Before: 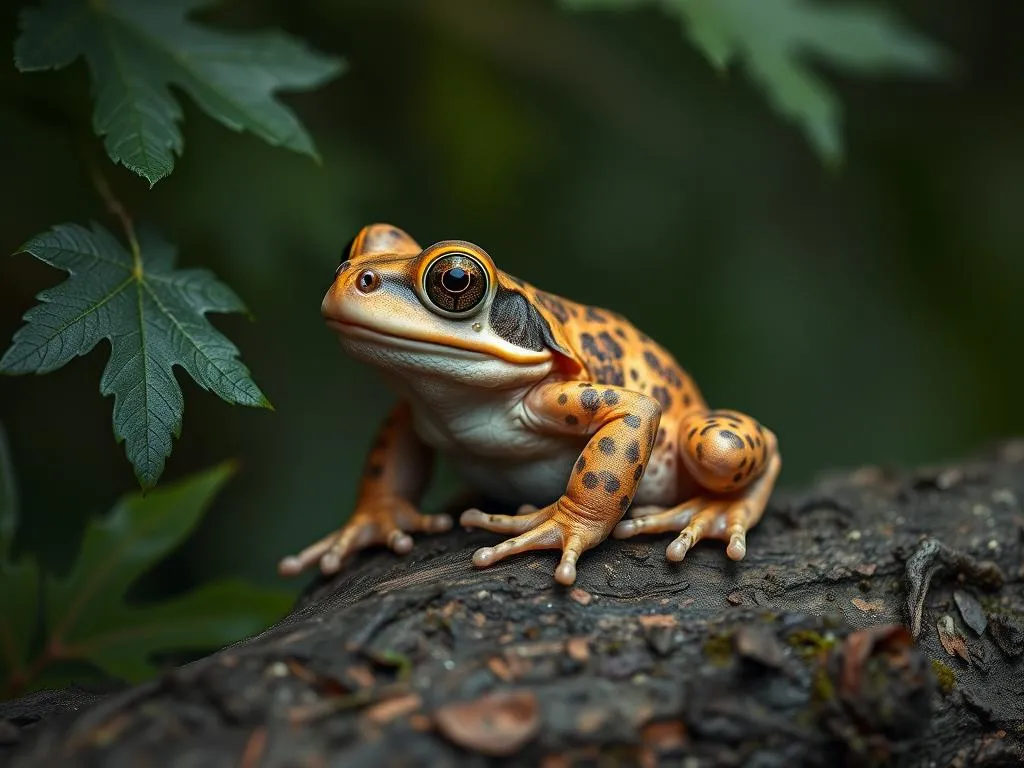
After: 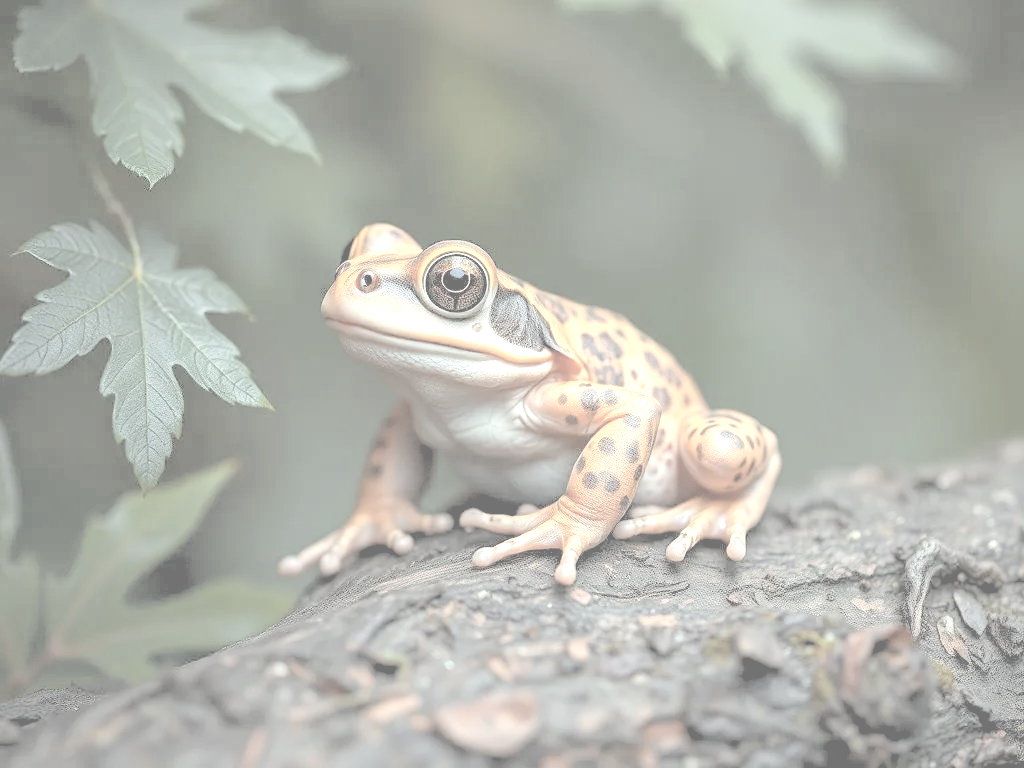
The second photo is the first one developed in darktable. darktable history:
rgb levels: levels [[0.013, 0.434, 0.89], [0, 0.5, 1], [0, 0.5, 1]]
contrast brightness saturation: contrast -0.32, brightness 0.75, saturation -0.78
exposure: black level correction 0, exposure 2 EV, compensate highlight preservation false
